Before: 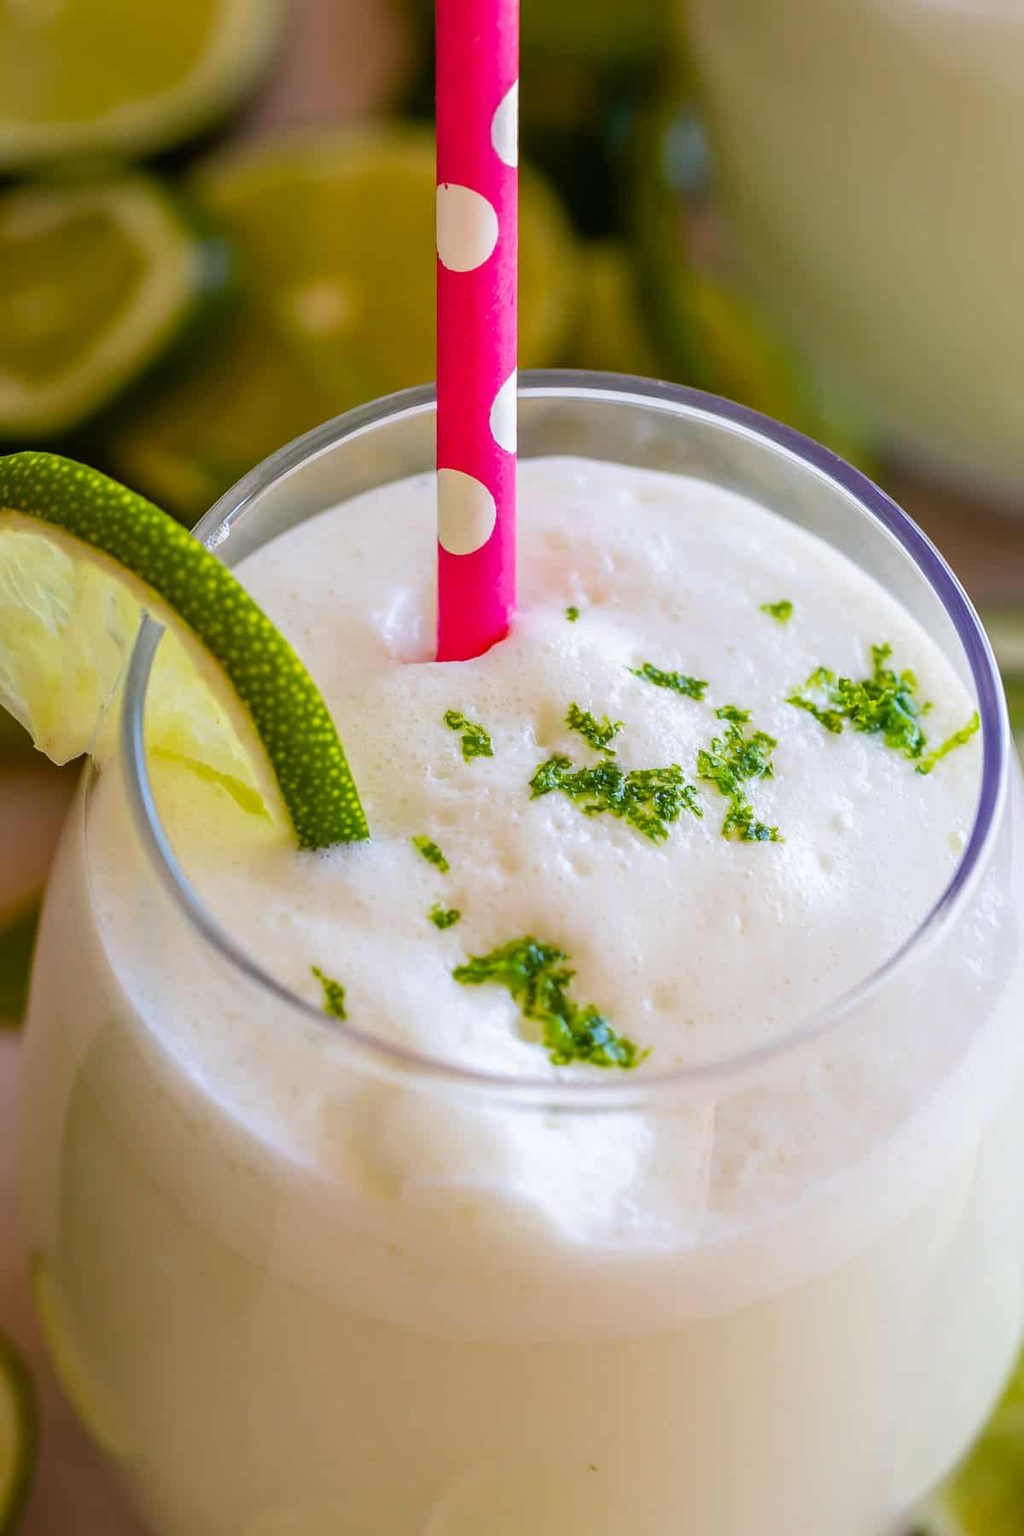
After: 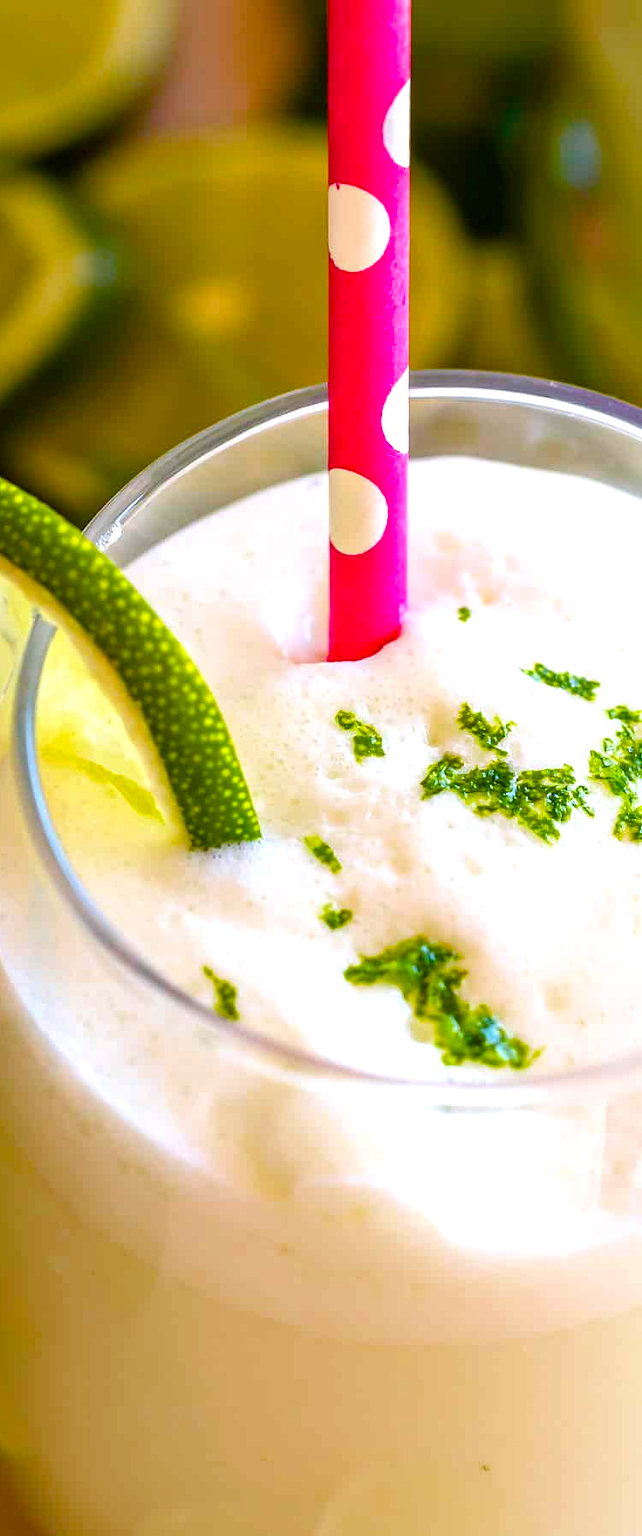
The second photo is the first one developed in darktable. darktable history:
crop: left 10.644%, right 26.528%
color balance rgb: linear chroma grading › shadows -2.2%, linear chroma grading › highlights -15%, linear chroma grading › global chroma -10%, linear chroma grading › mid-tones -10%, perceptual saturation grading › global saturation 45%, perceptual saturation grading › highlights -50%, perceptual saturation grading › shadows 30%, perceptual brilliance grading › global brilliance 18%, global vibrance 45%
